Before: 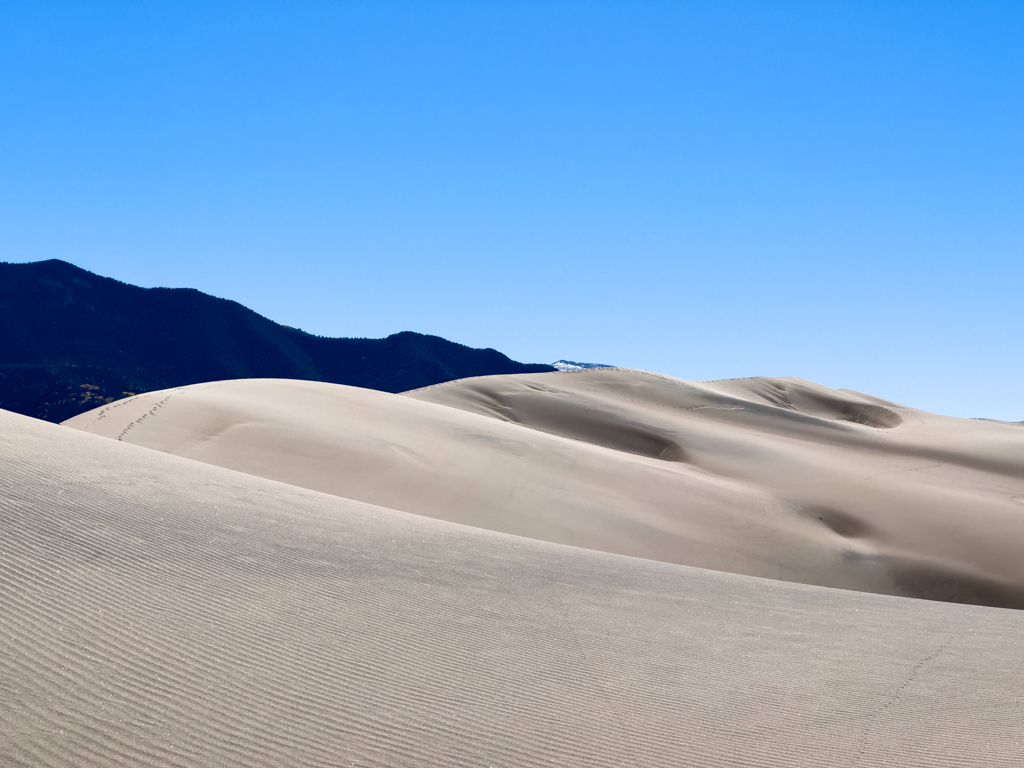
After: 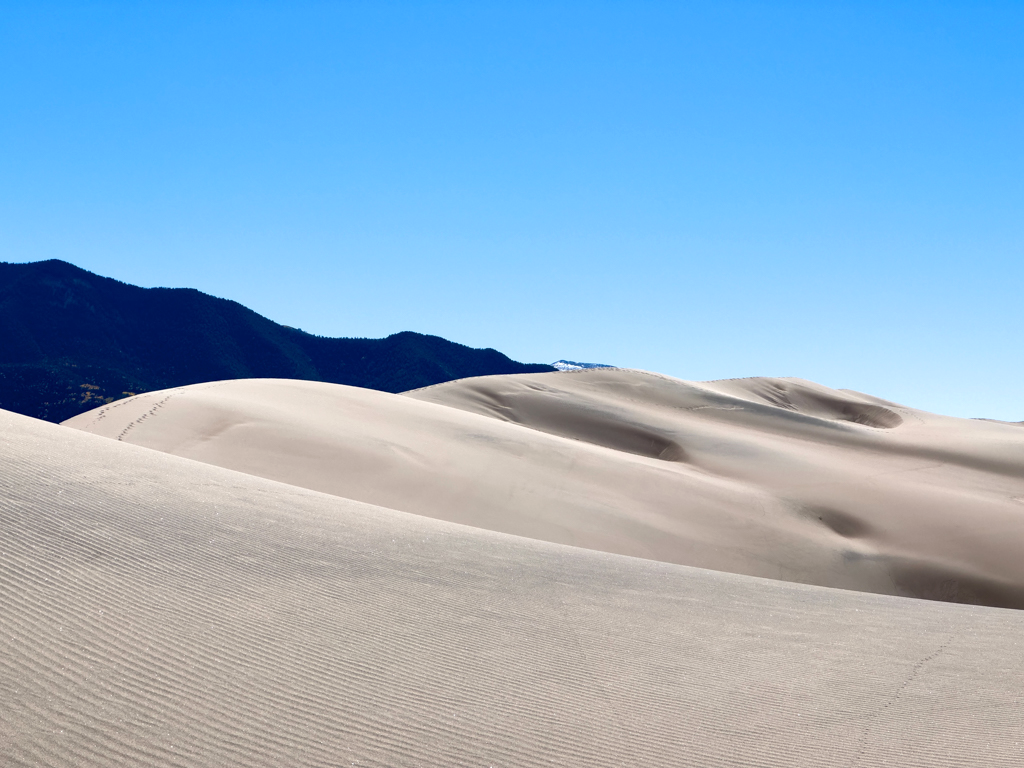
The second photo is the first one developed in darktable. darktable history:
exposure: exposure 0.206 EV, compensate highlight preservation false
